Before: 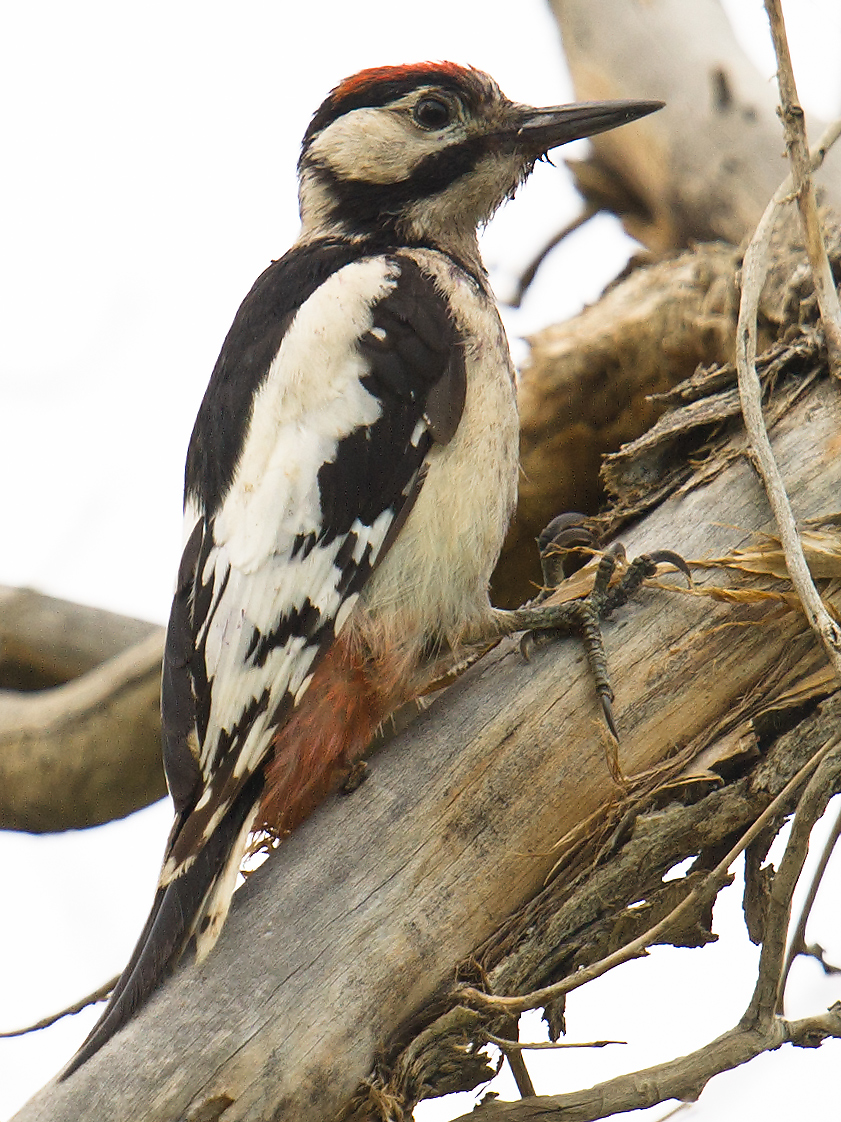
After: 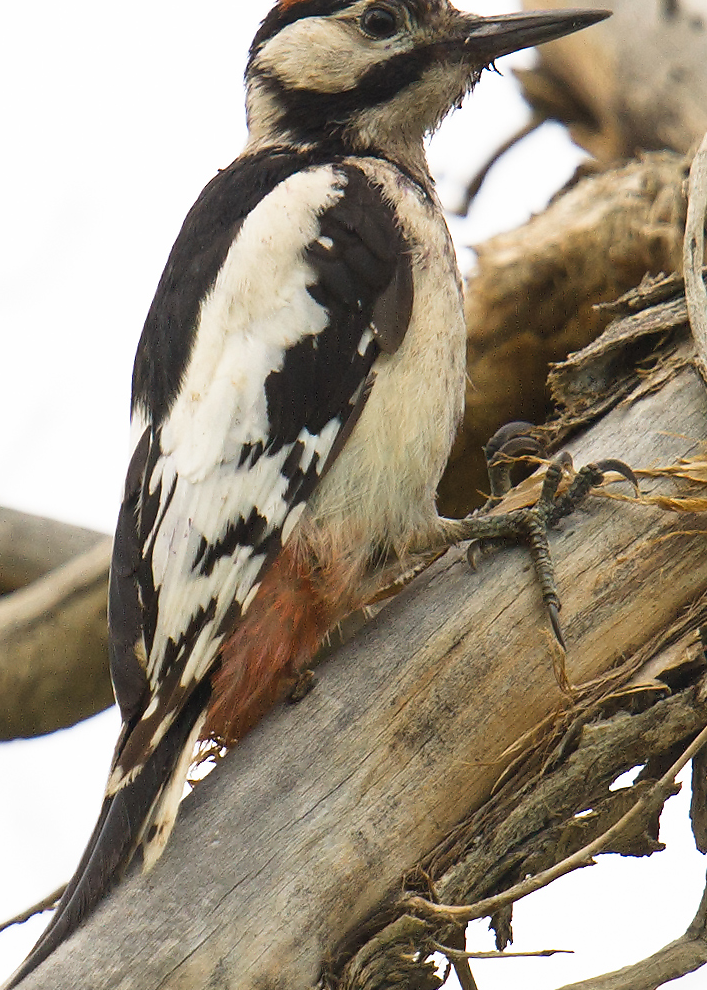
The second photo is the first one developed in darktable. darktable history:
crop: left 6.379%, top 8.152%, right 9.527%, bottom 3.581%
